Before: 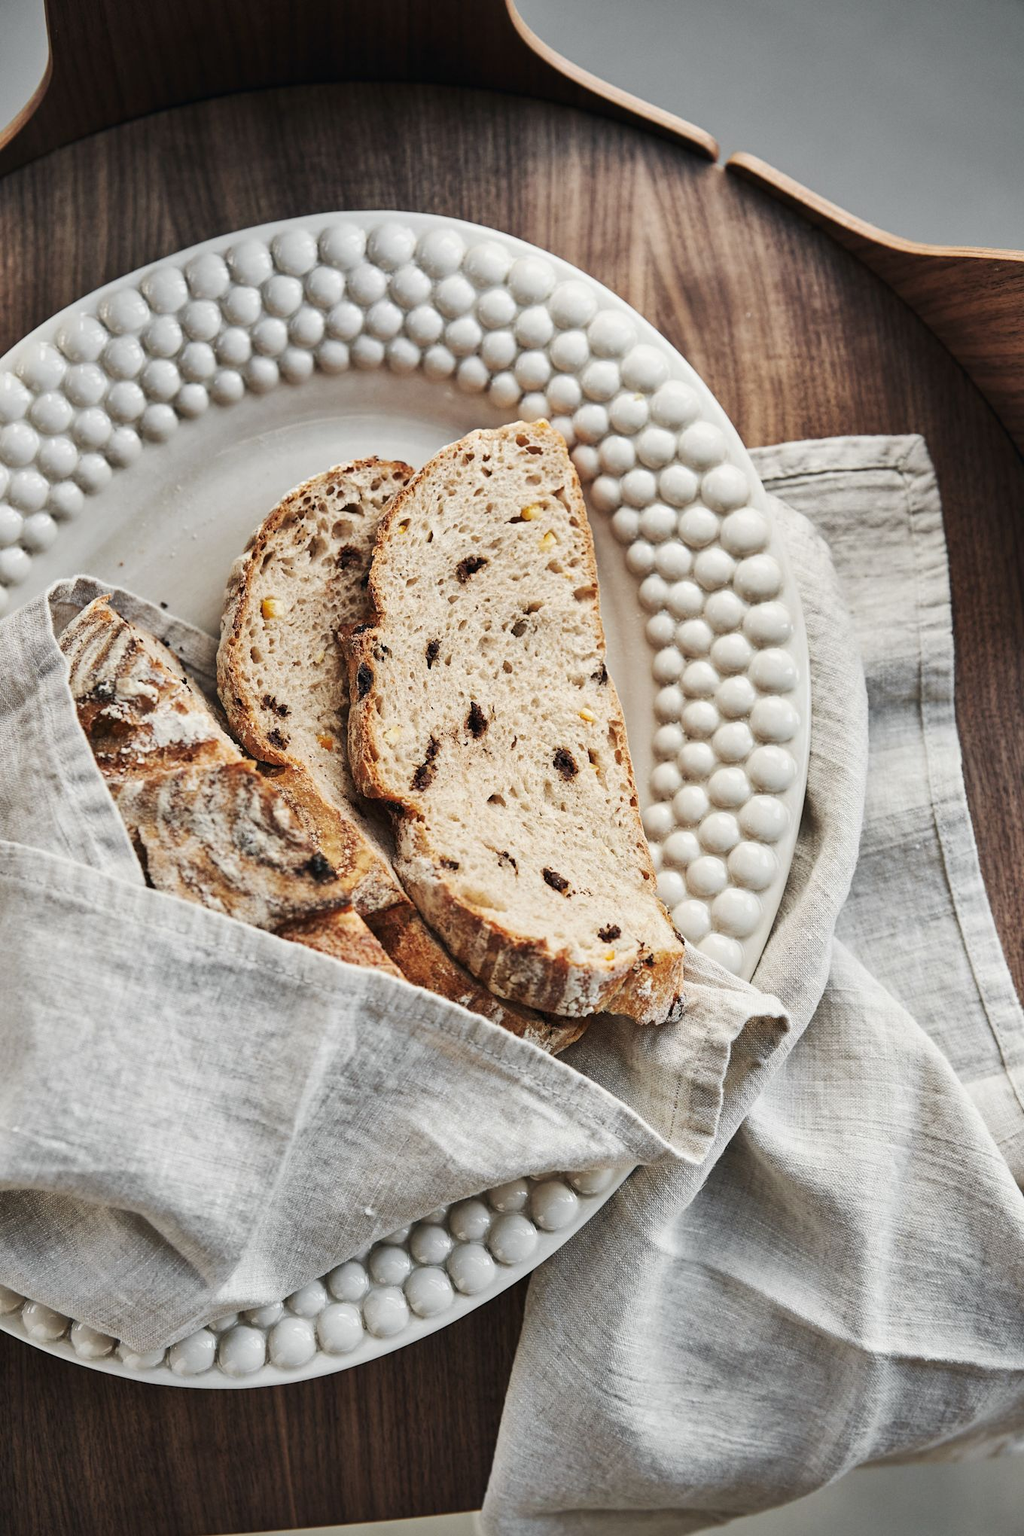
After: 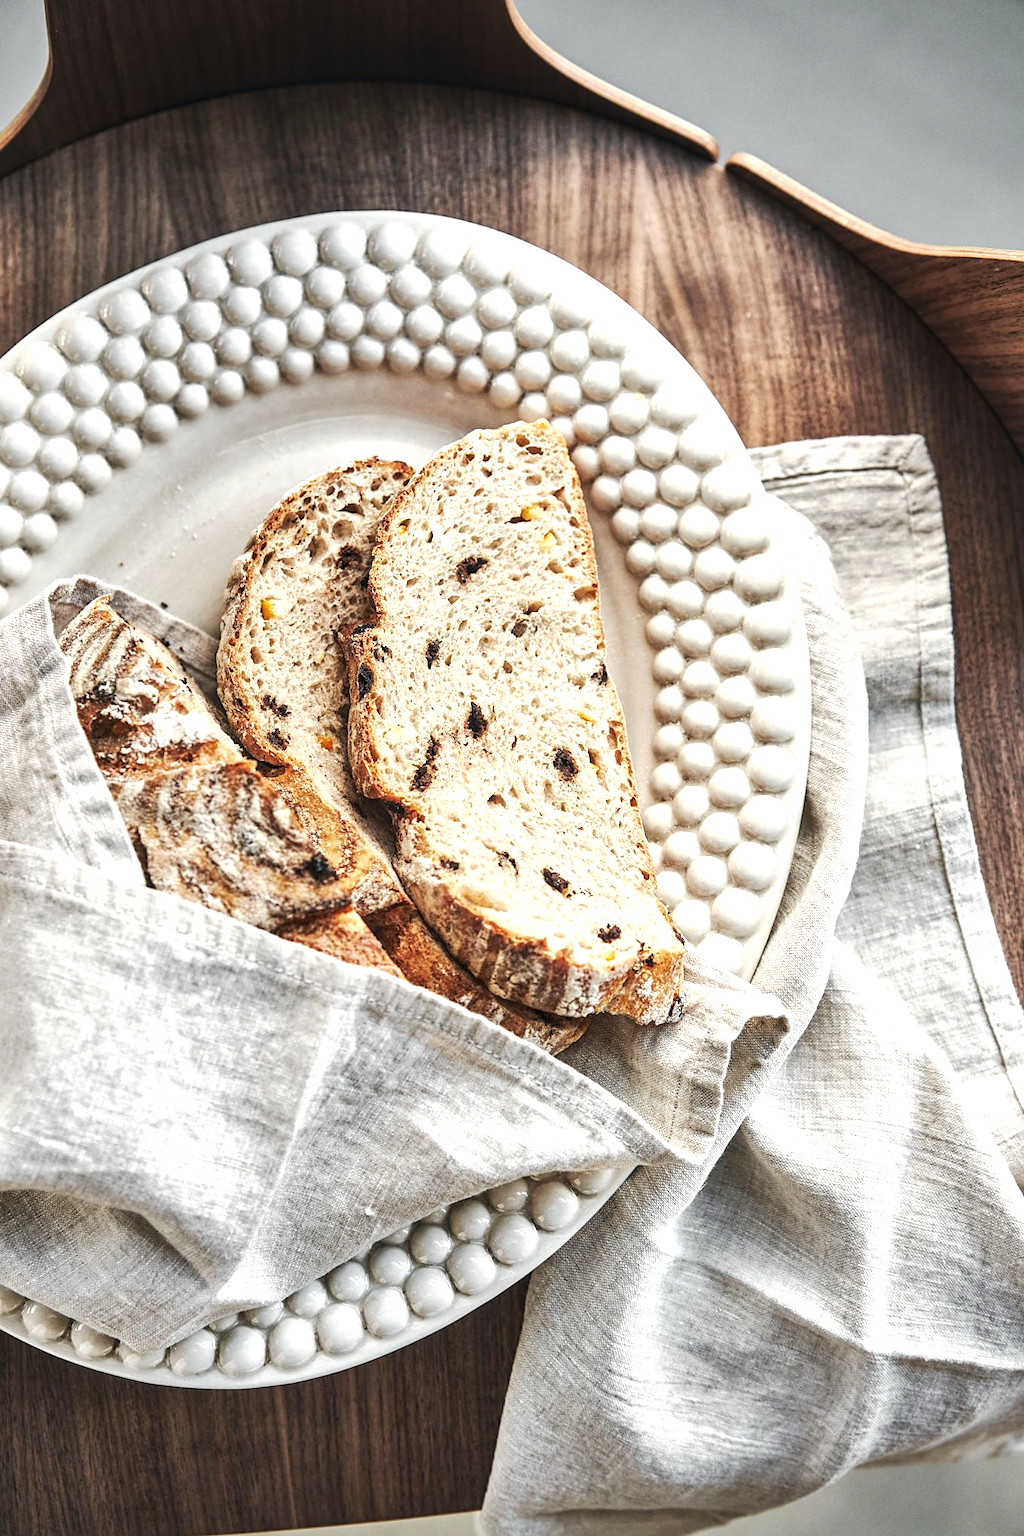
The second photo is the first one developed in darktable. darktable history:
exposure: black level correction 0, exposure 0.699 EV, compensate highlight preservation false
sharpen: amount 0.216
local contrast: on, module defaults
tone curve: curves: ch0 [(0, 0) (0.003, 0.014) (0.011, 0.014) (0.025, 0.022) (0.044, 0.041) (0.069, 0.063) (0.1, 0.086) (0.136, 0.118) (0.177, 0.161) (0.224, 0.211) (0.277, 0.262) (0.335, 0.323) (0.399, 0.384) (0.468, 0.459) (0.543, 0.54) (0.623, 0.624) (0.709, 0.711) (0.801, 0.796) (0.898, 0.879) (1, 1)], preserve colors none
